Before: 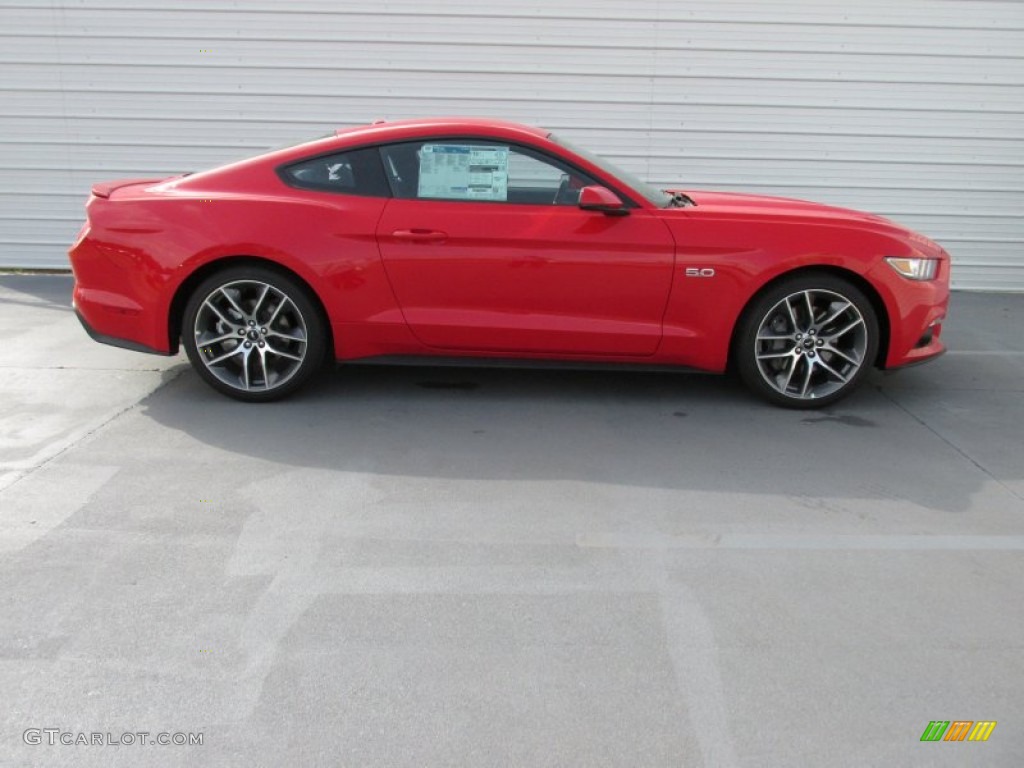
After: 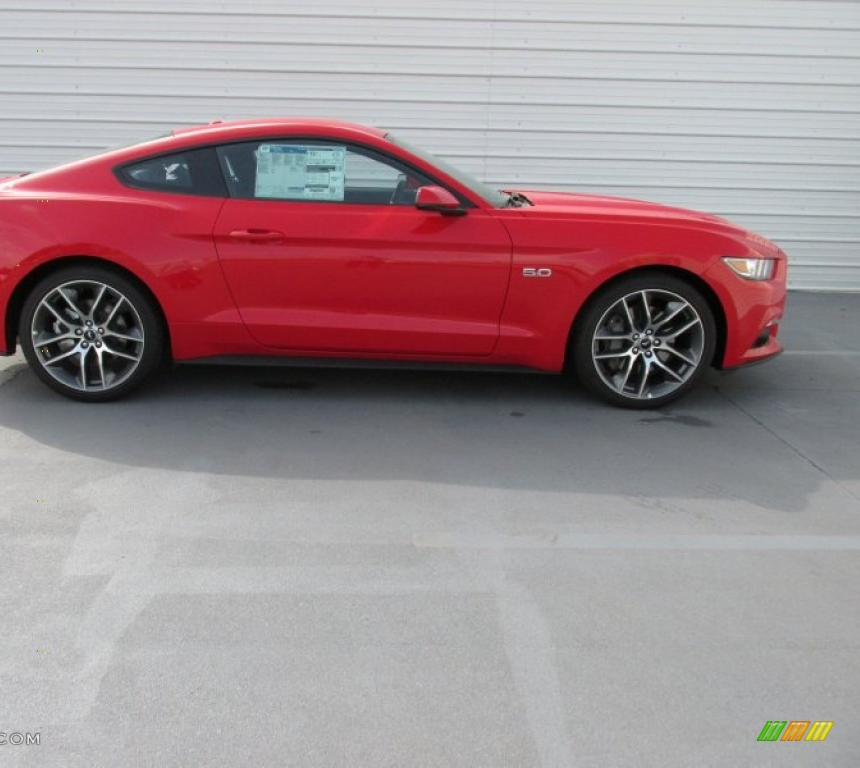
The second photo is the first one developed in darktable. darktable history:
crop: left 15.959%
